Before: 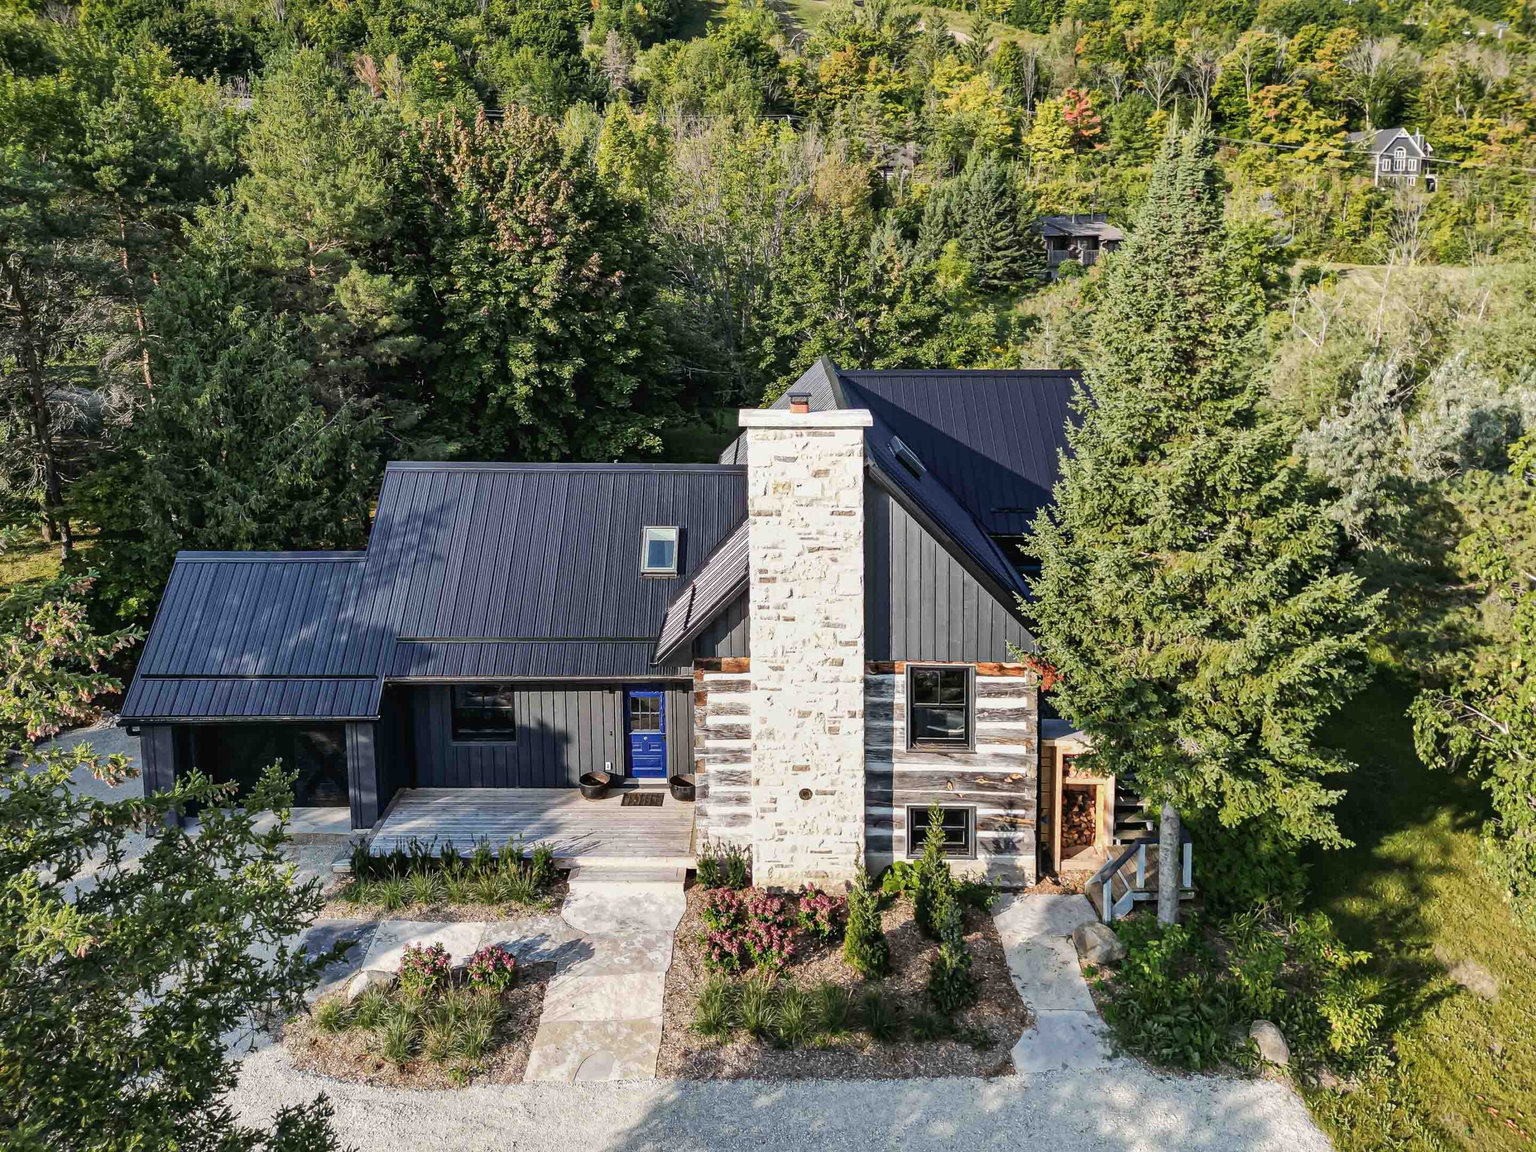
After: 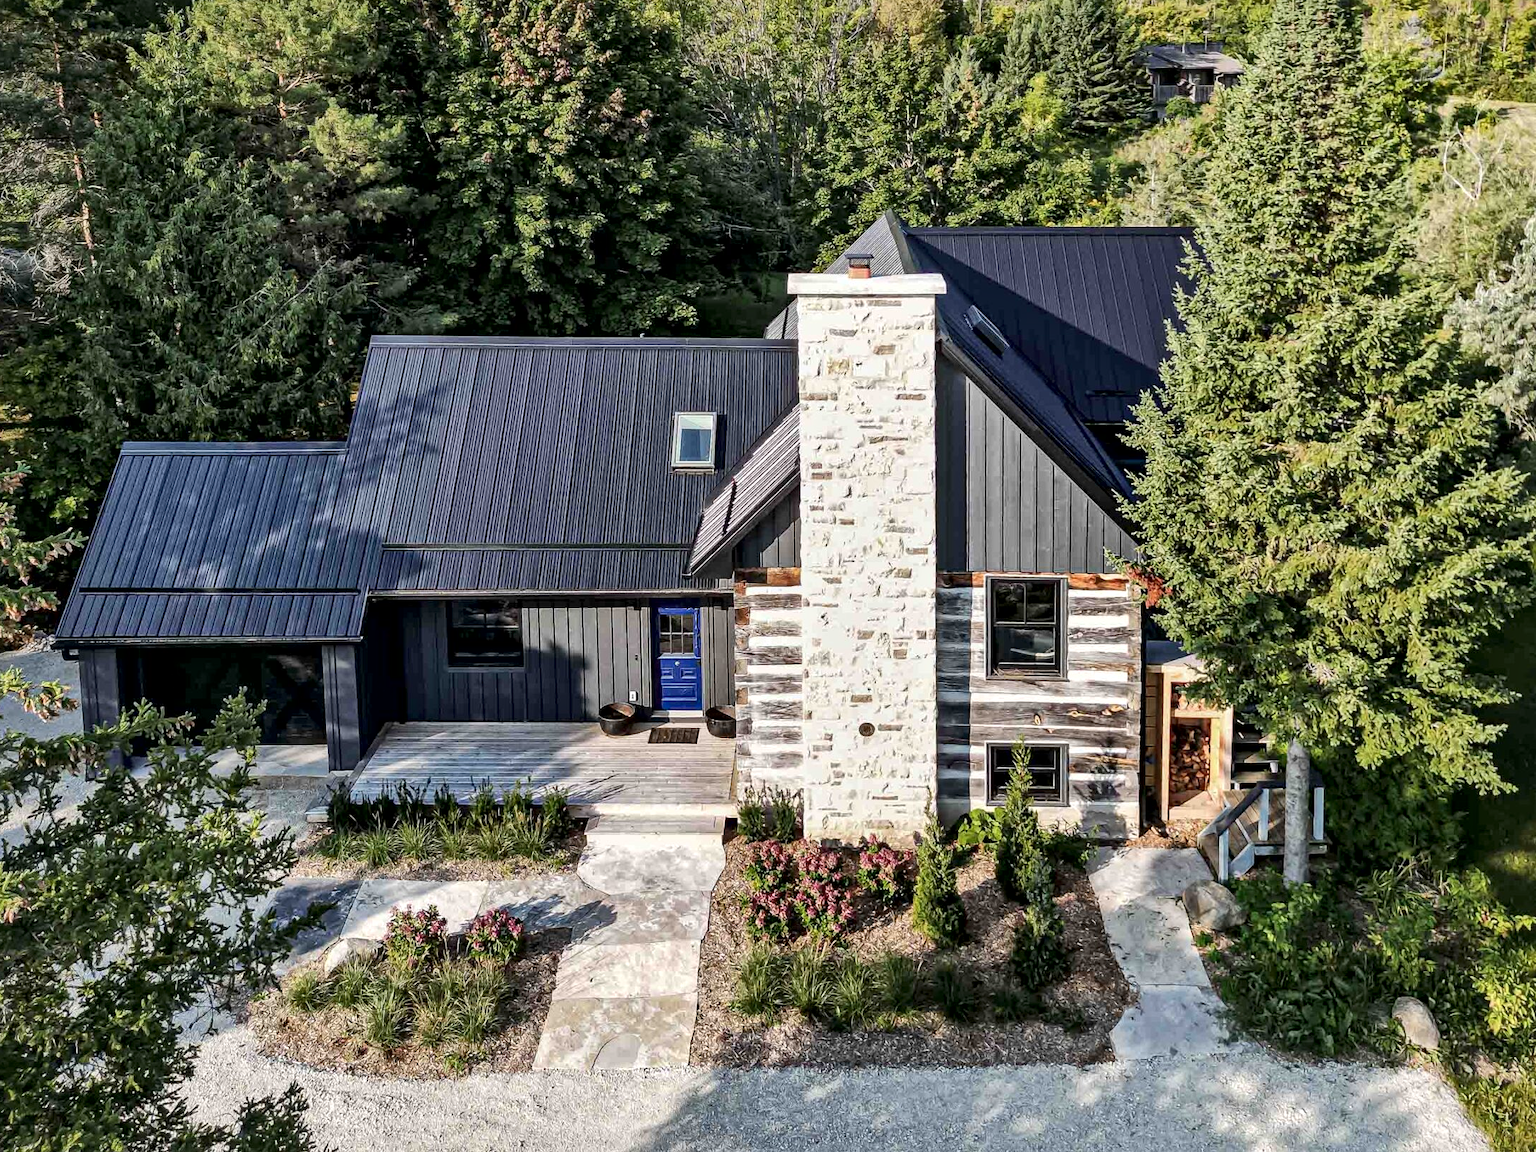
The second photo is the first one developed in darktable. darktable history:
local contrast: mode bilateral grid, contrast 25, coarseness 47, detail 151%, midtone range 0.2
crop and rotate: left 4.842%, top 15.51%, right 10.668%
